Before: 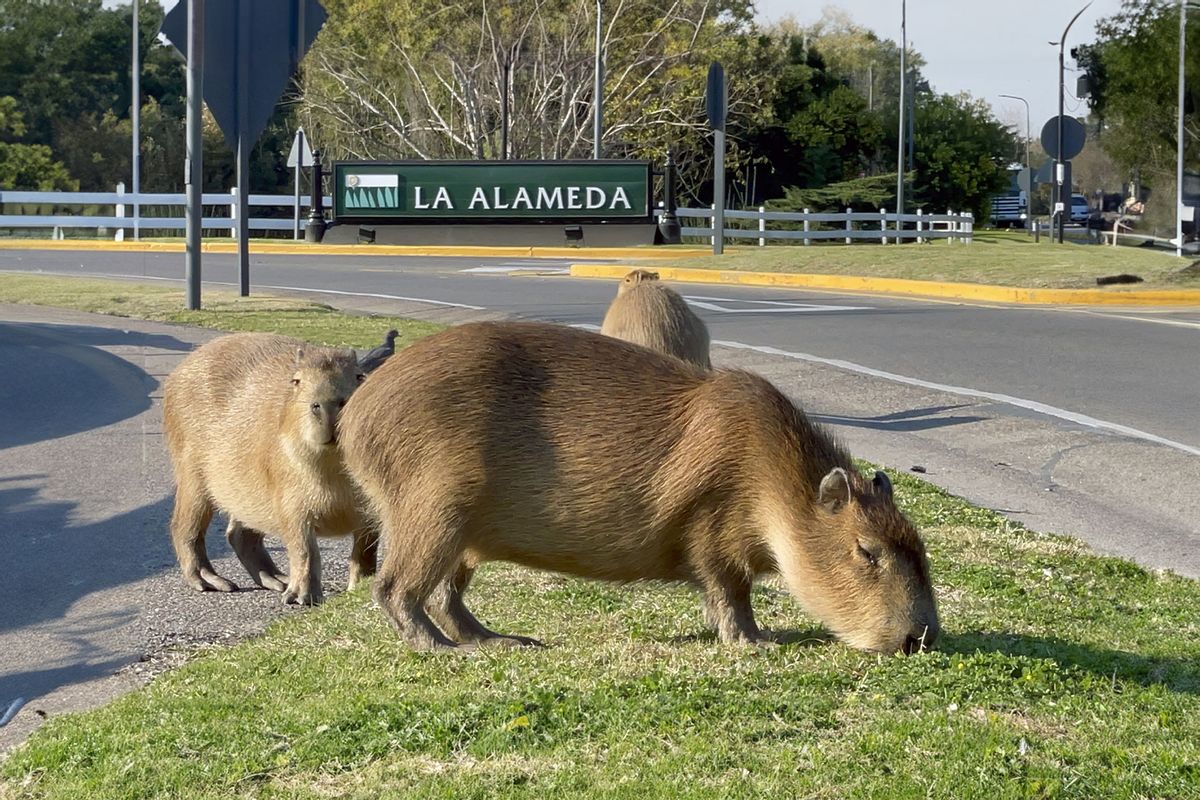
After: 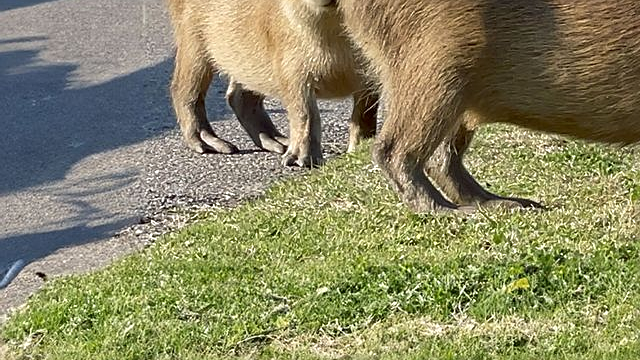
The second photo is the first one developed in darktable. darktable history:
crop and rotate: top 54.778%, right 46.61%, bottom 0.159%
sharpen: on, module defaults
local contrast: mode bilateral grid, contrast 20, coarseness 50, detail 120%, midtone range 0.2
